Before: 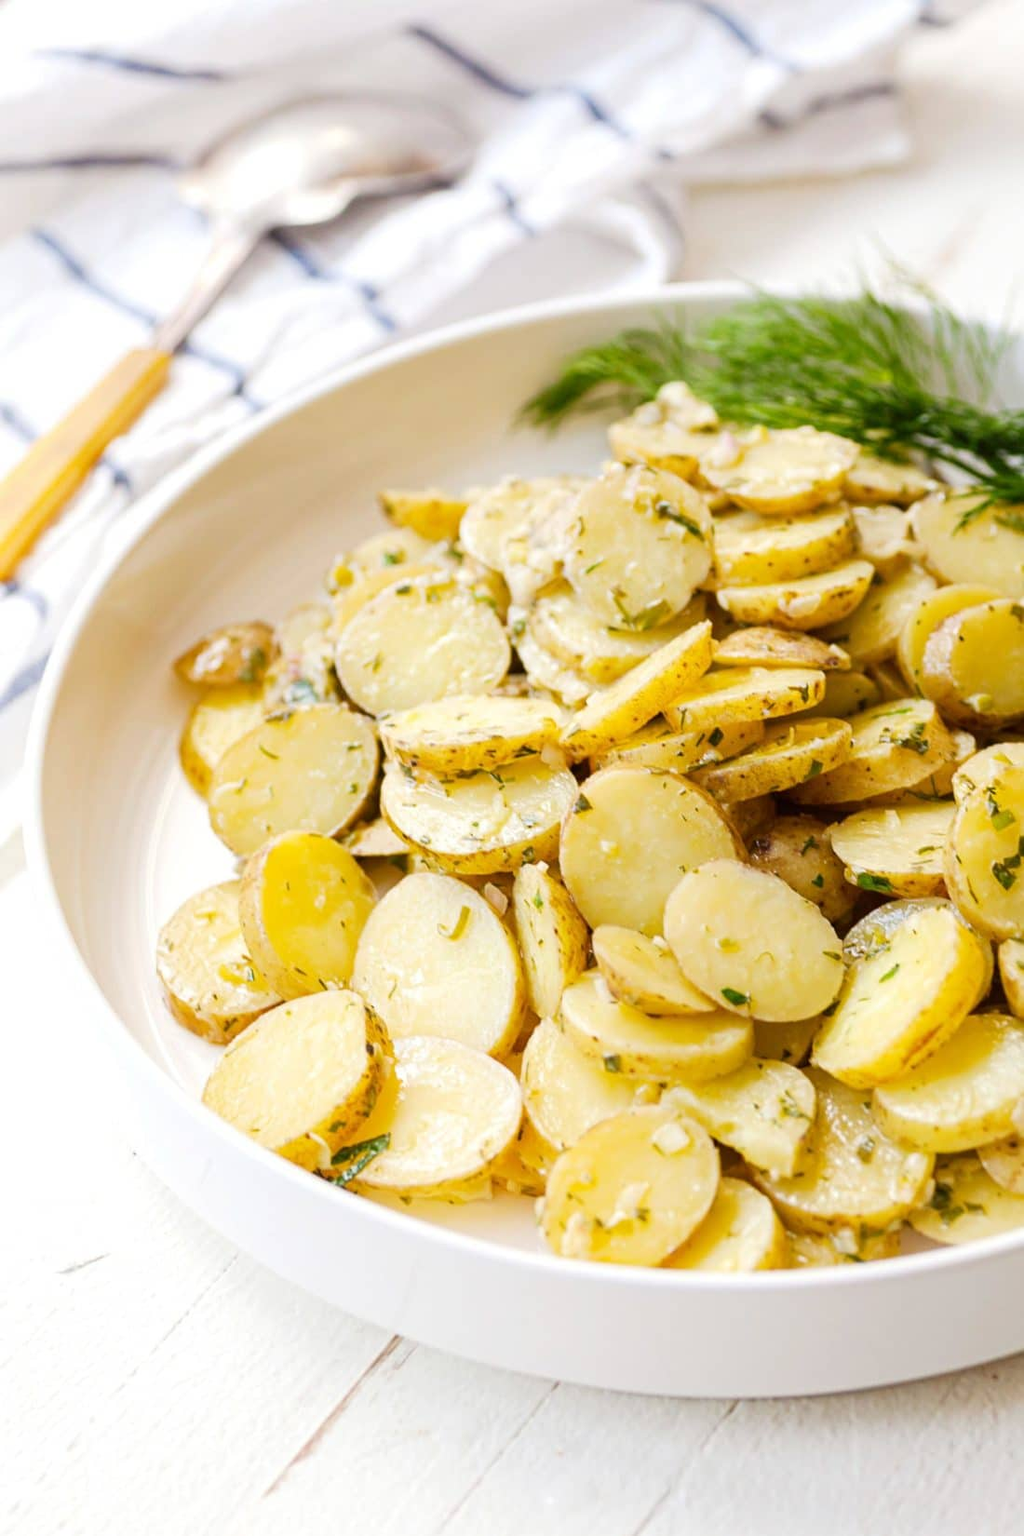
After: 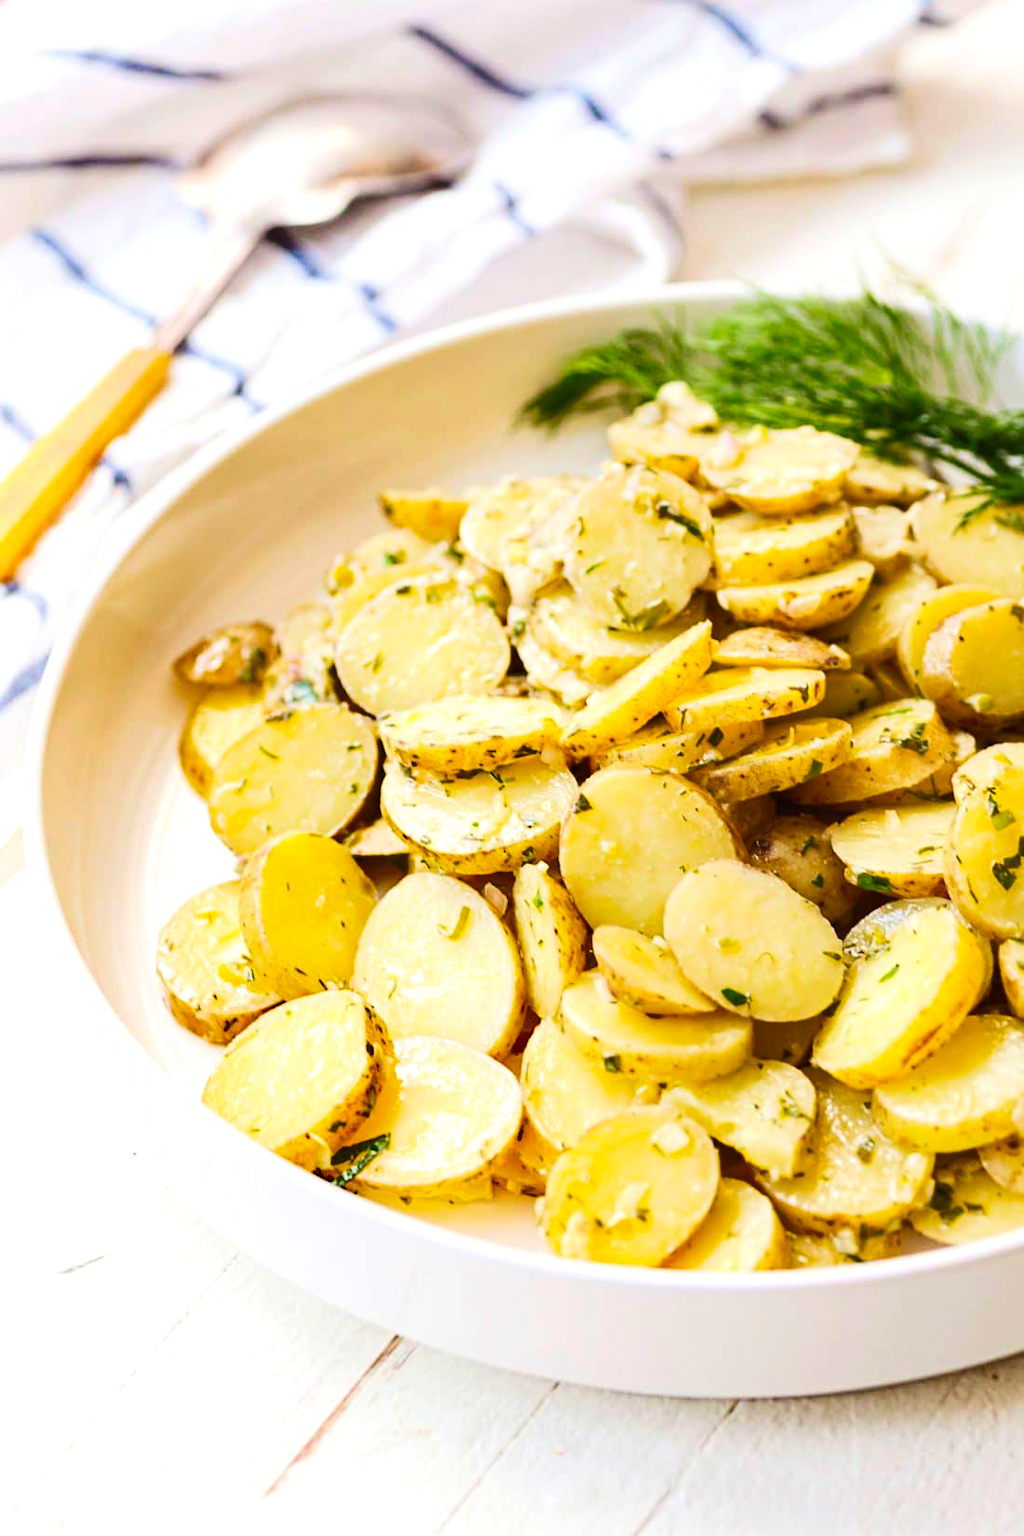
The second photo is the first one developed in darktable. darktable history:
shadows and highlights: shadows 12.33, white point adjustment 1.34, shadows color adjustment 98.02%, highlights color adjustment 58.54%, soften with gaussian
velvia: on, module defaults
contrast brightness saturation: contrast 0.197, brightness 0.155, saturation 0.145
